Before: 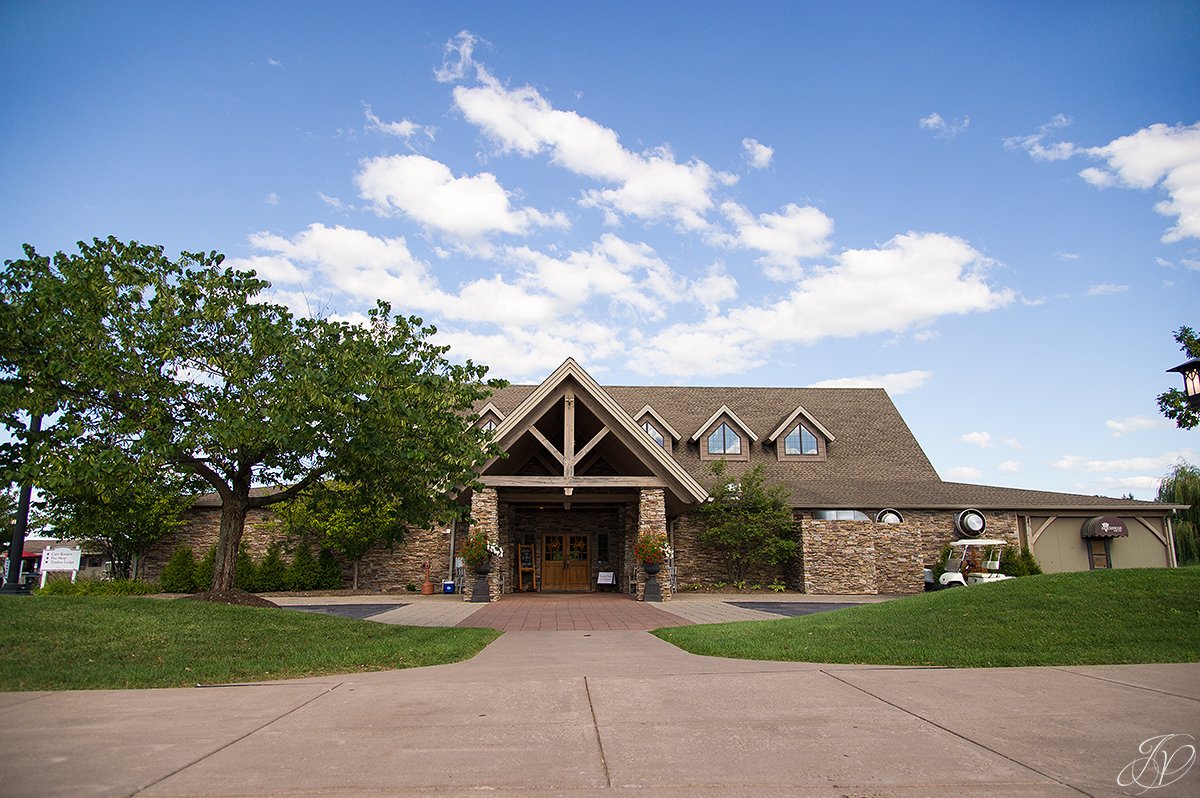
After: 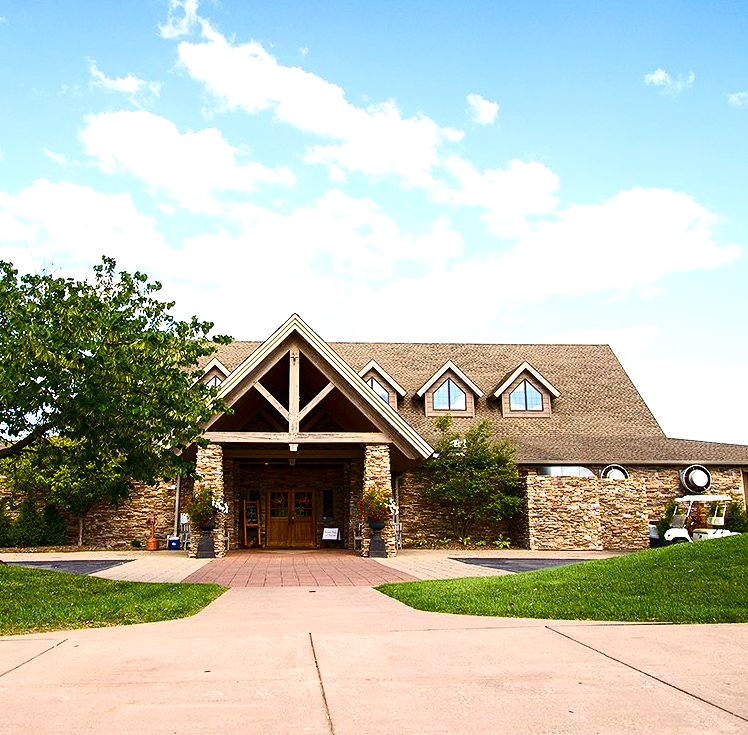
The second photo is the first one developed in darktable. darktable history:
exposure: exposure 0.236 EV, compensate highlight preservation false
contrast brightness saturation: contrast 0.28
color balance rgb: linear chroma grading › shadows -2.2%, linear chroma grading › highlights -15%, linear chroma grading › global chroma -10%, linear chroma grading › mid-tones -10%, perceptual saturation grading › global saturation 45%, perceptual saturation grading › highlights -50%, perceptual saturation grading › shadows 30%, perceptual brilliance grading › global brilliance 18%, global vibrance 45%
crop and rotate: left 22.918%, top 5.629%, right 14.711%, bottom 2.247%
